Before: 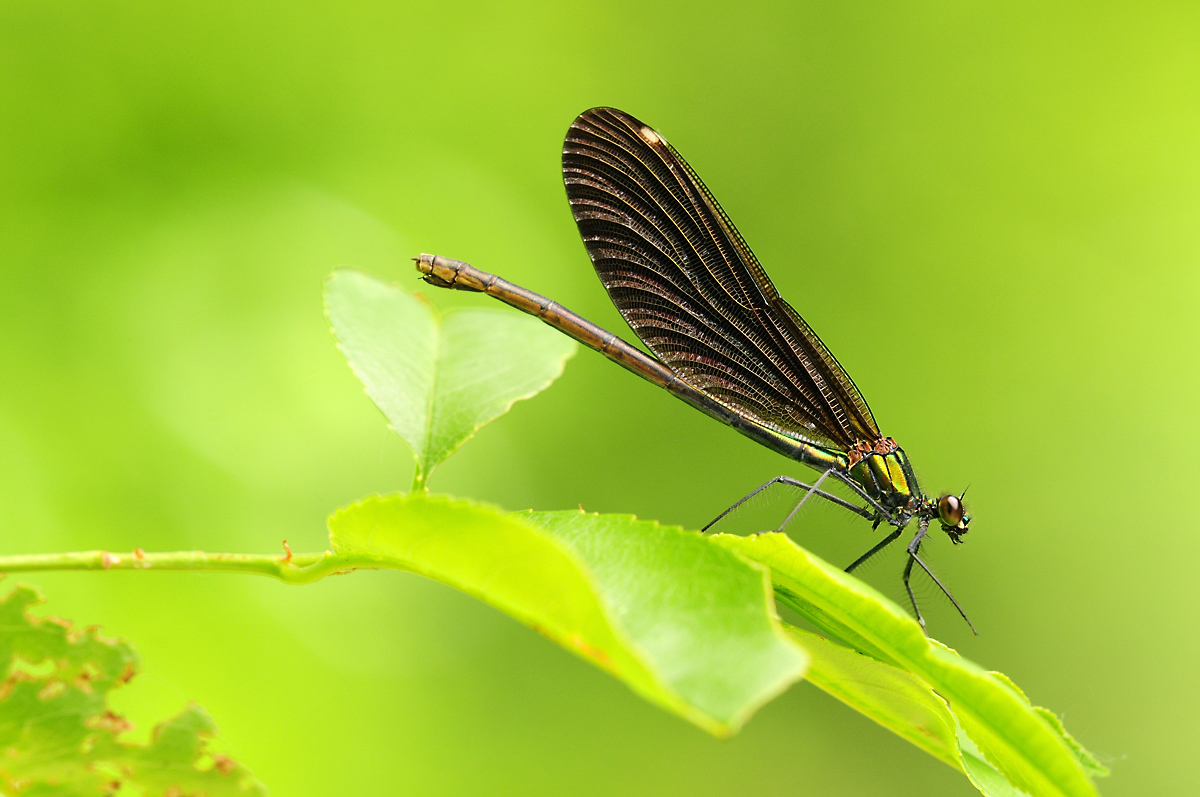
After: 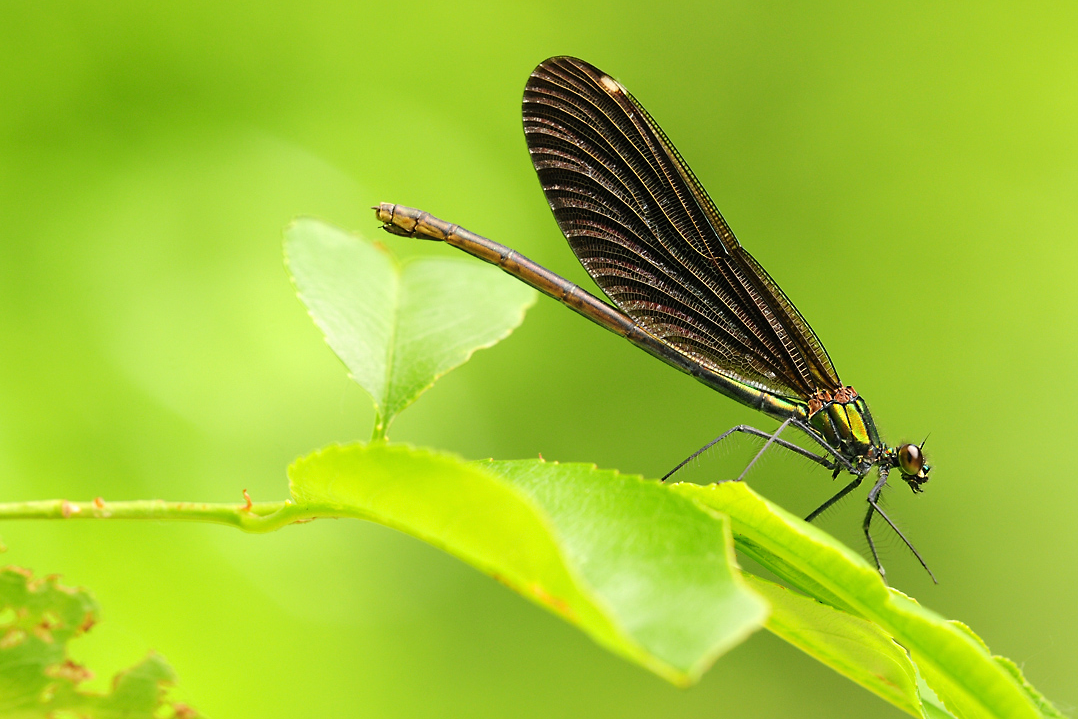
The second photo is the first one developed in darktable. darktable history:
crop: left 3.398%, top 6.424%, right 6.729%, bottom 3.285%
